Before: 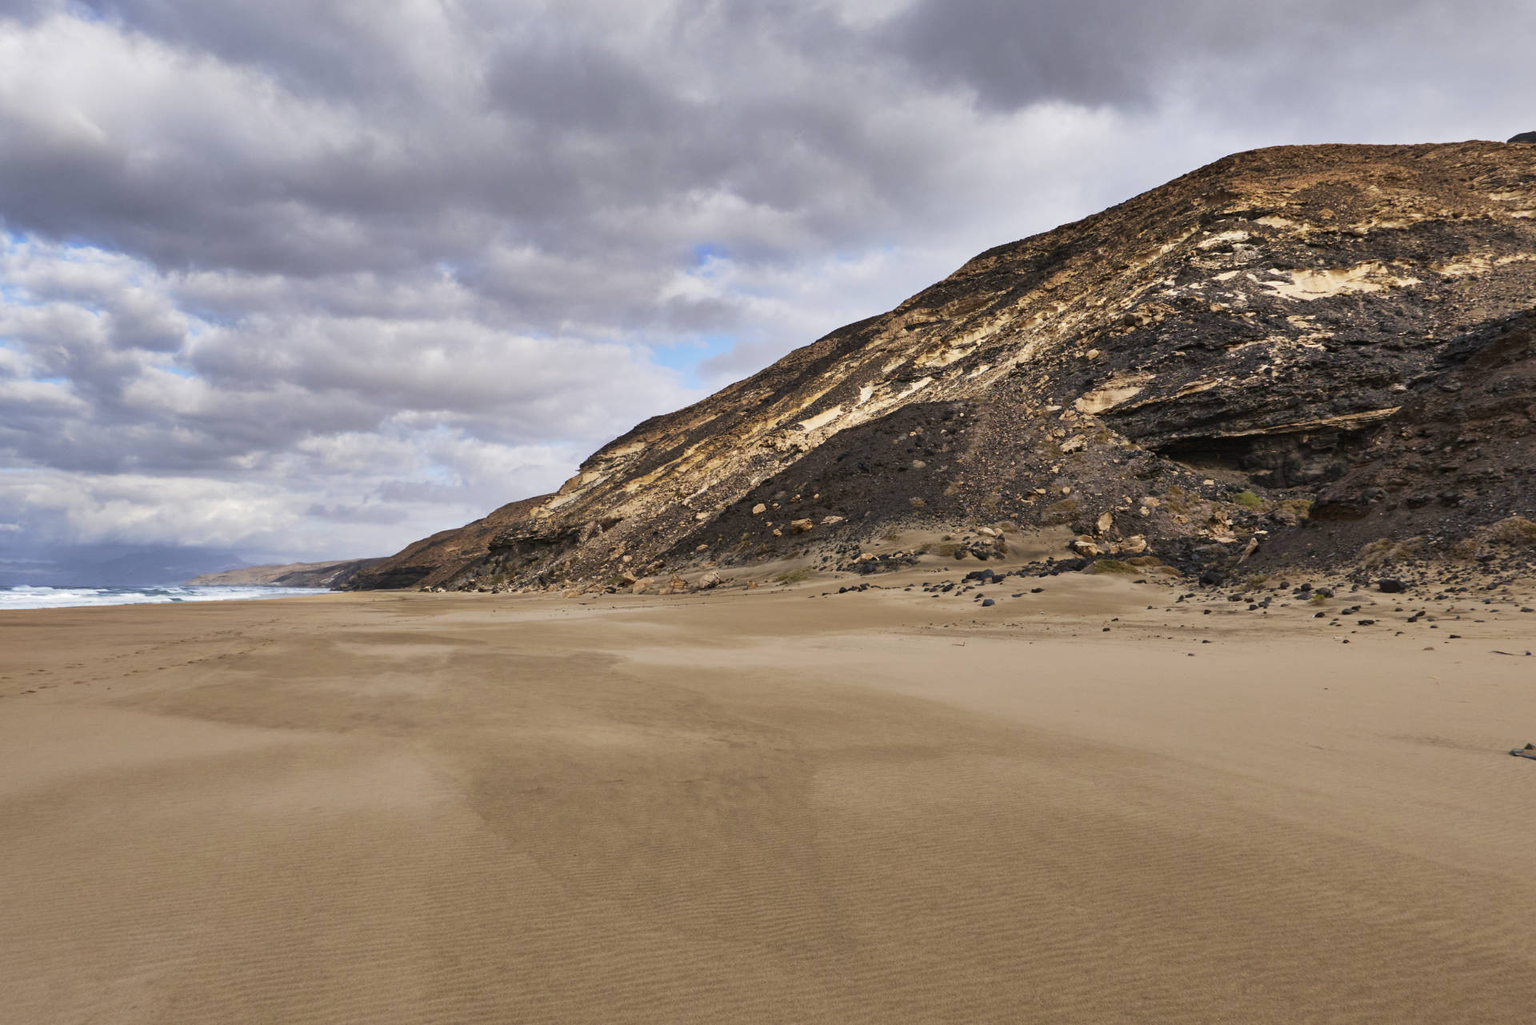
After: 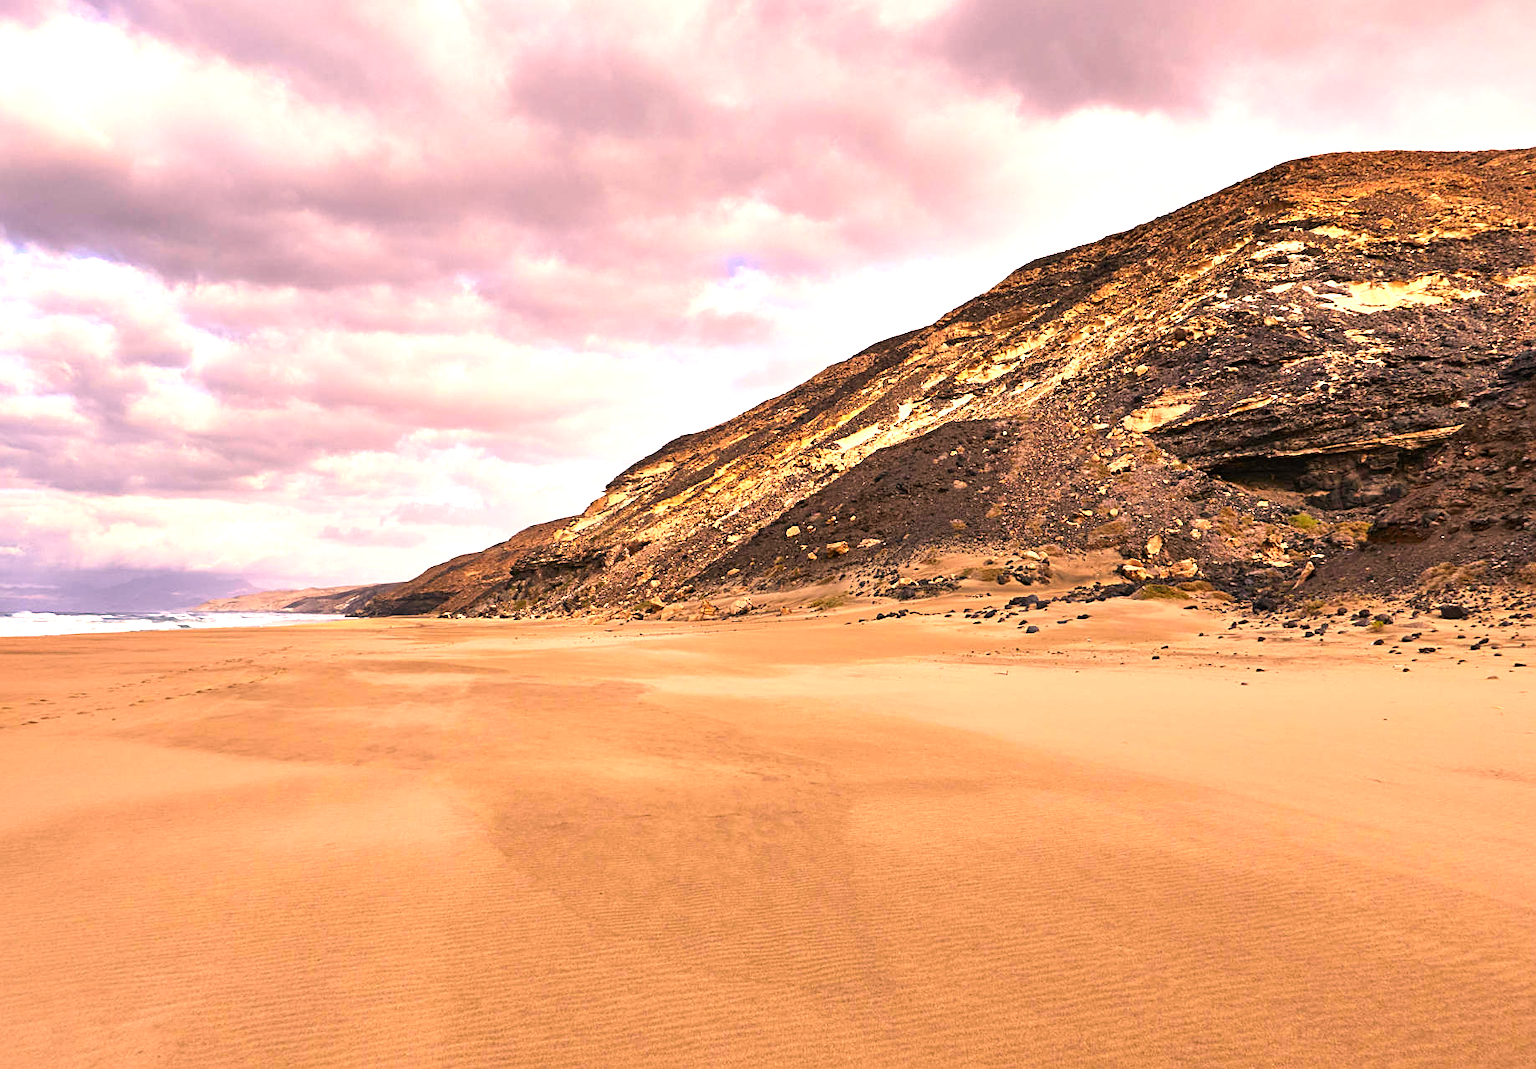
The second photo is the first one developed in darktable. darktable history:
sharpen: on, module defaults
crop: right 4.26%, bottom 0.031%
color correction: highlights a* 22.08, highlights b* 22.04
exposure: black level correction 0, exposure 1.1 EV, compensate highlight preservation false
contrast brightness saturation: contrast -0.014, brightness -0.015, saturation 0.044
